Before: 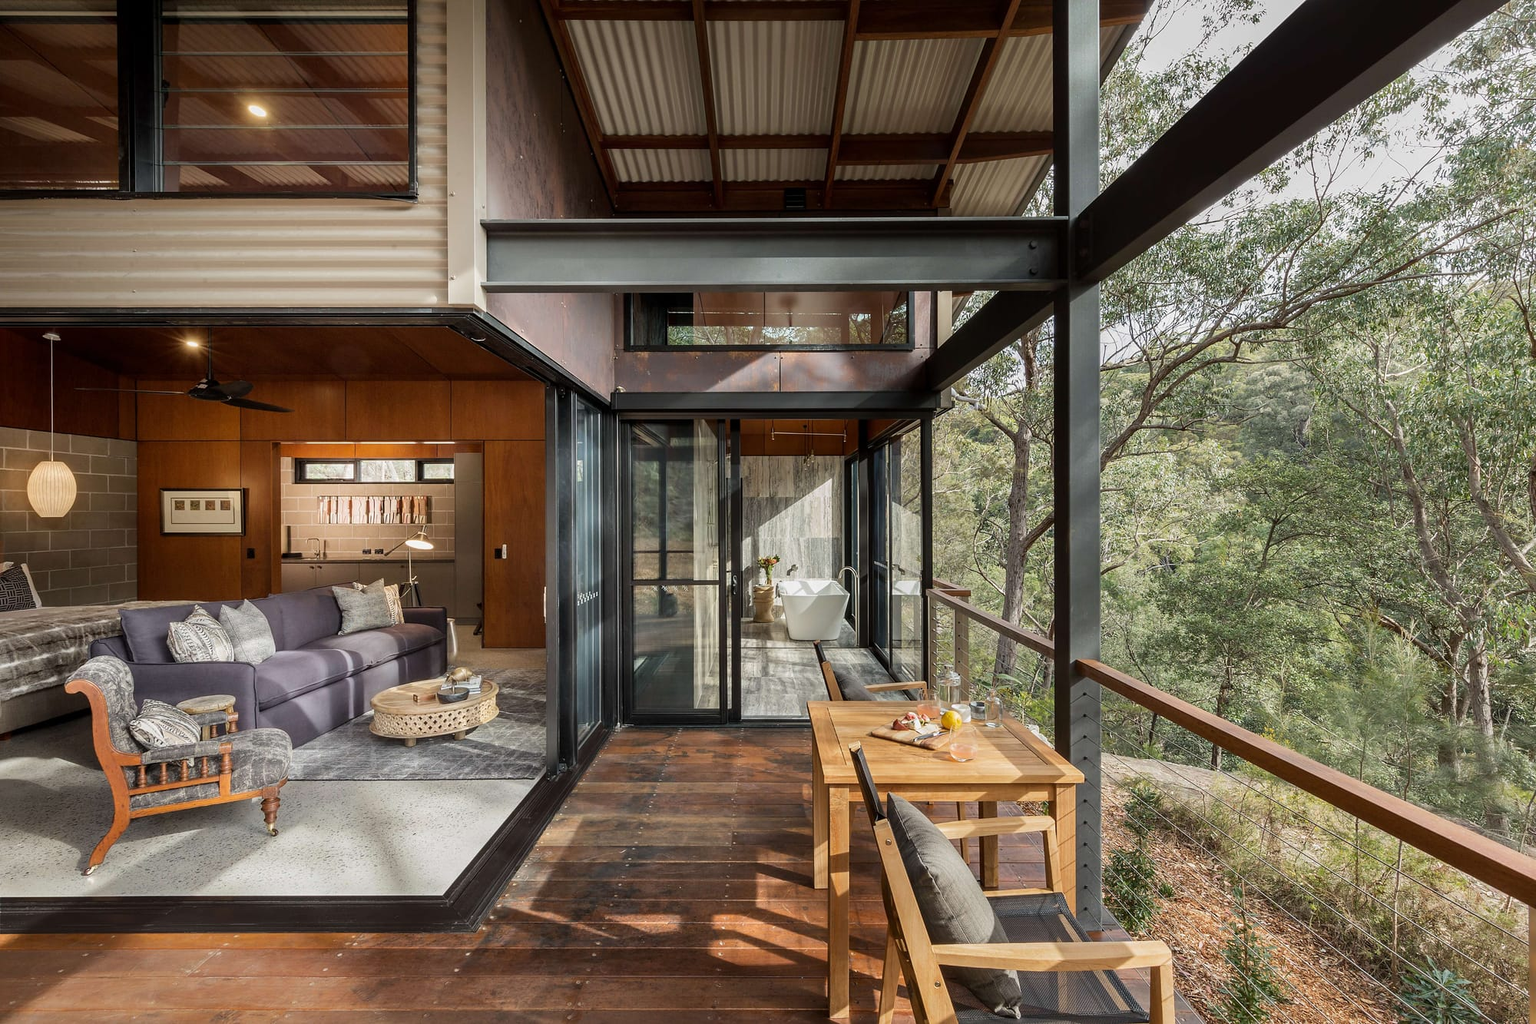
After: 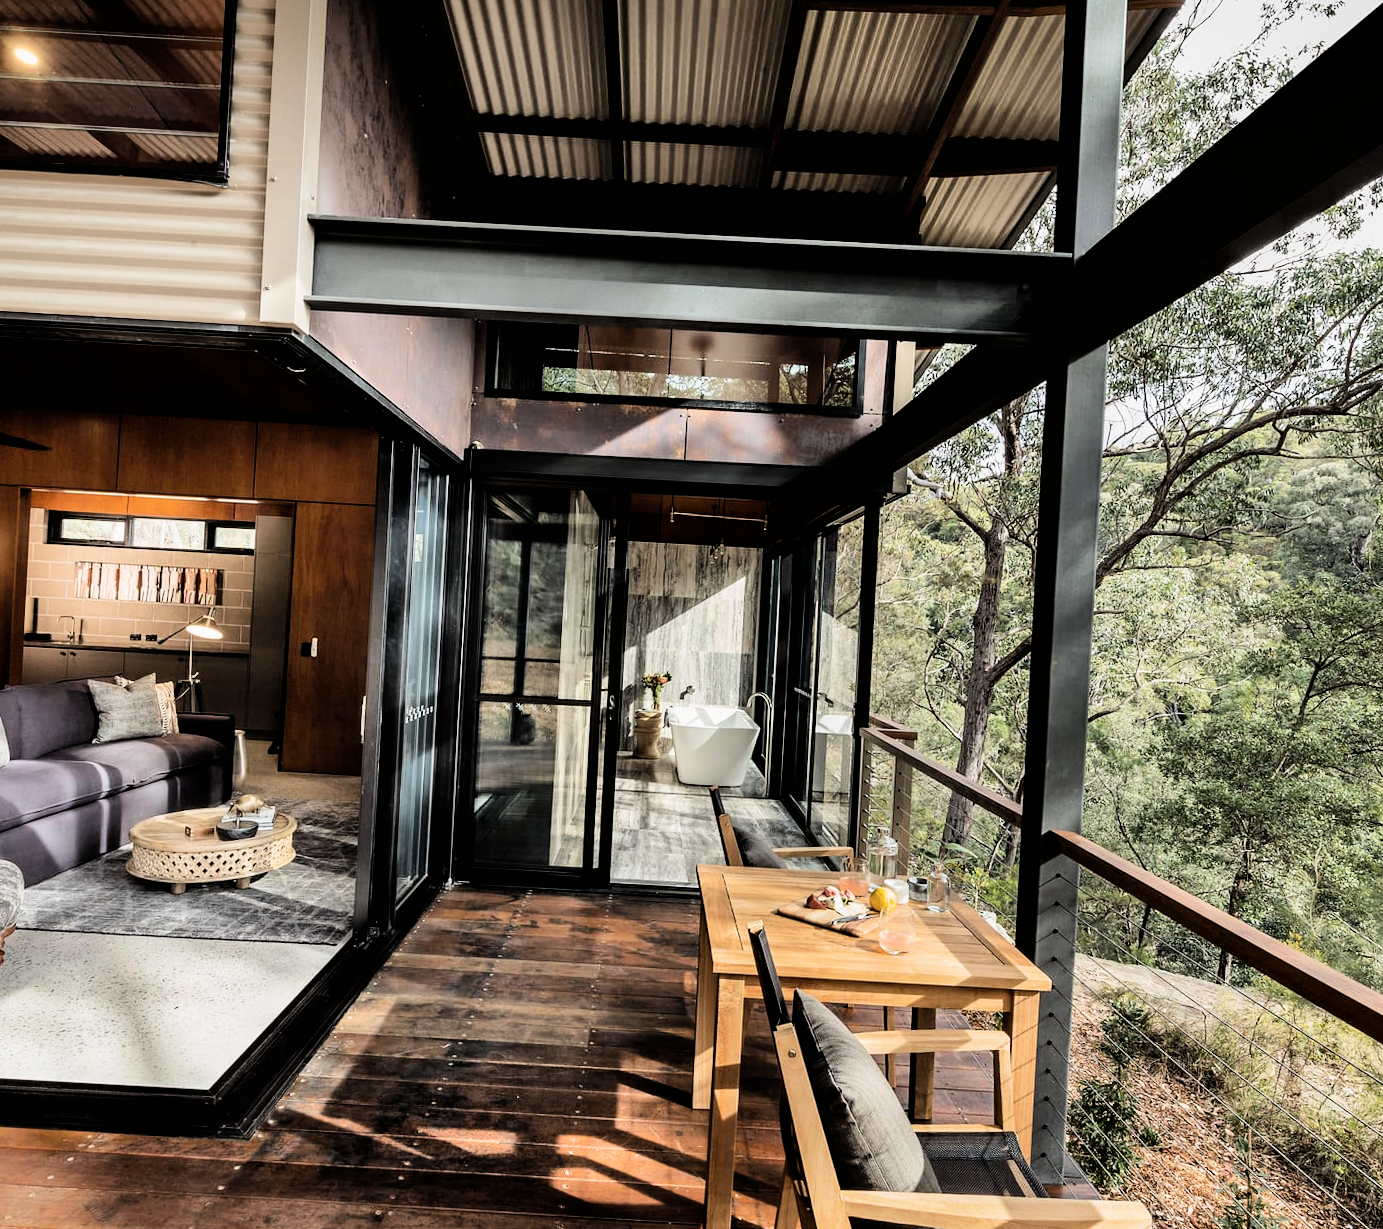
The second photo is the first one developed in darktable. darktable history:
filmic rgb: black relative exposure -4 EV, white relative exposure 3 EV, hardness 3.02, contrast 1.4
crop and rotate: angle -3.27°, left 14.277%, top 0.028%, right 10.766%, bottom 0.028%
white balance: emerald 1
shadows and highlights: shadows 53, soften with gaussian
tone equalizer: -8 EV -0.417 EV, -7 EV -0.389 EV, -6 EV -0.333 EV, -5 EV -0.222 EV, -3 EV 0.222 EV, -2 EV 0.333 EV, -1 EV 0.389 EV, +0 EV 0.417 EV, edges refinement/feathering 500, mask exposure compensation -1.57 EV, preserve details no
